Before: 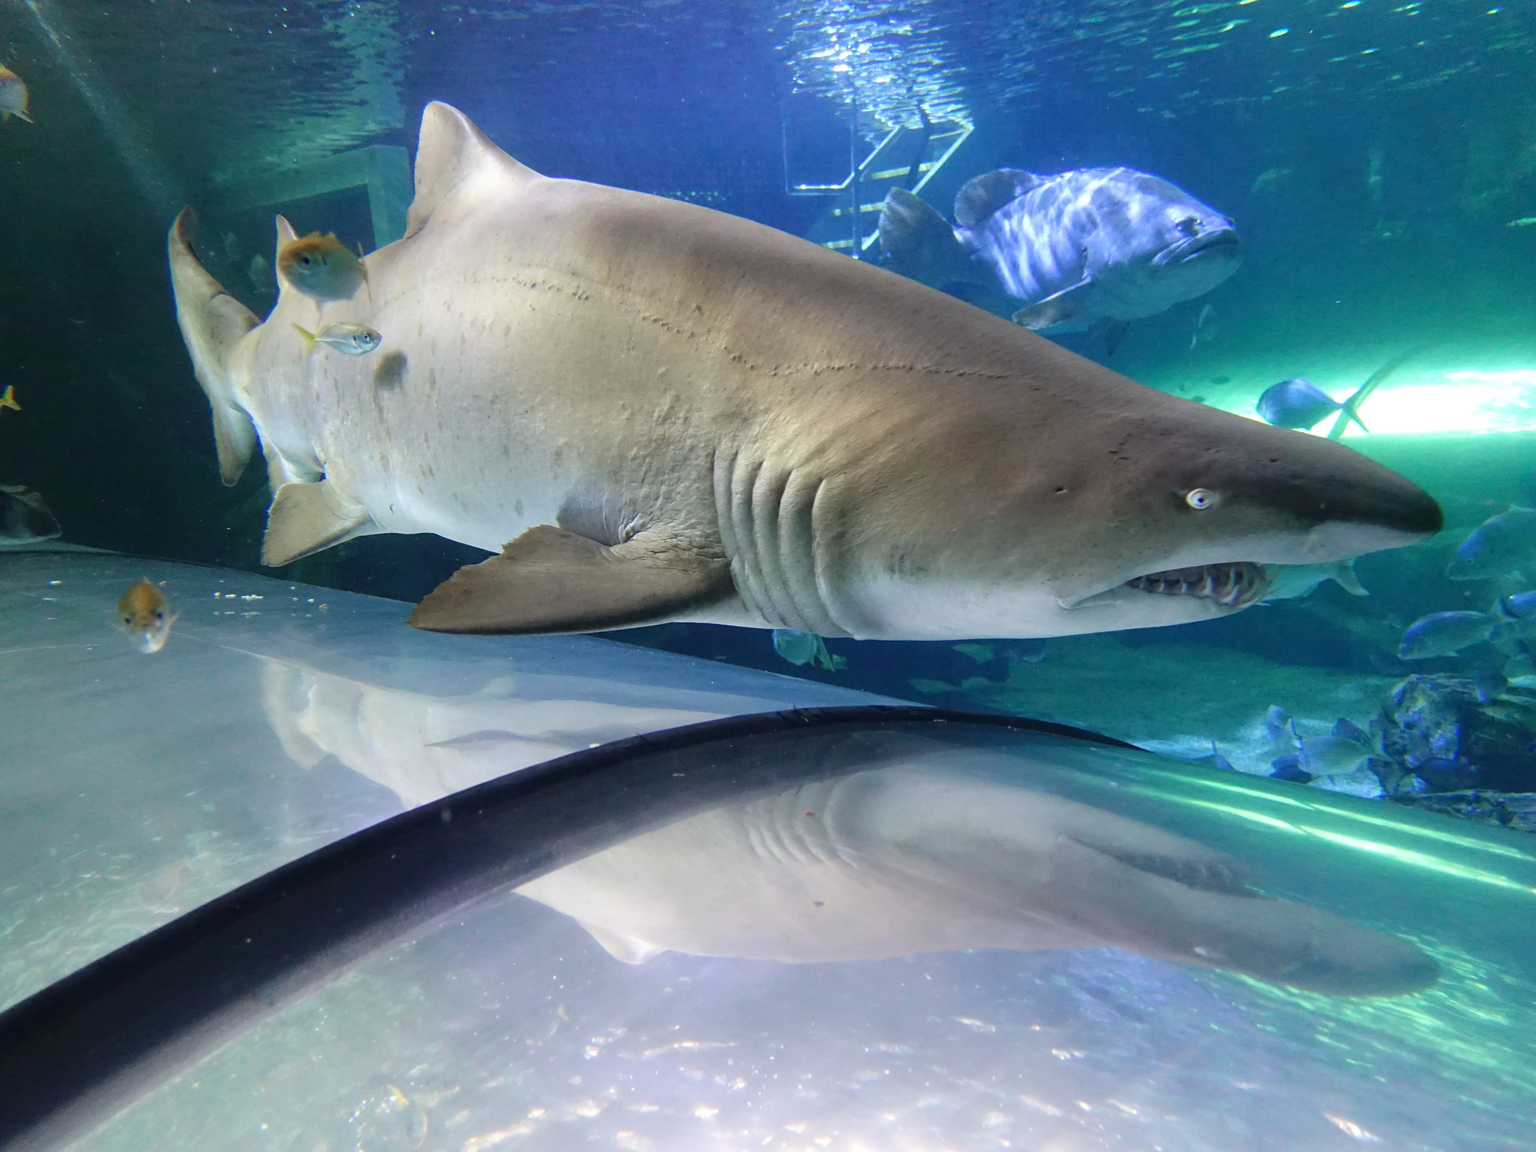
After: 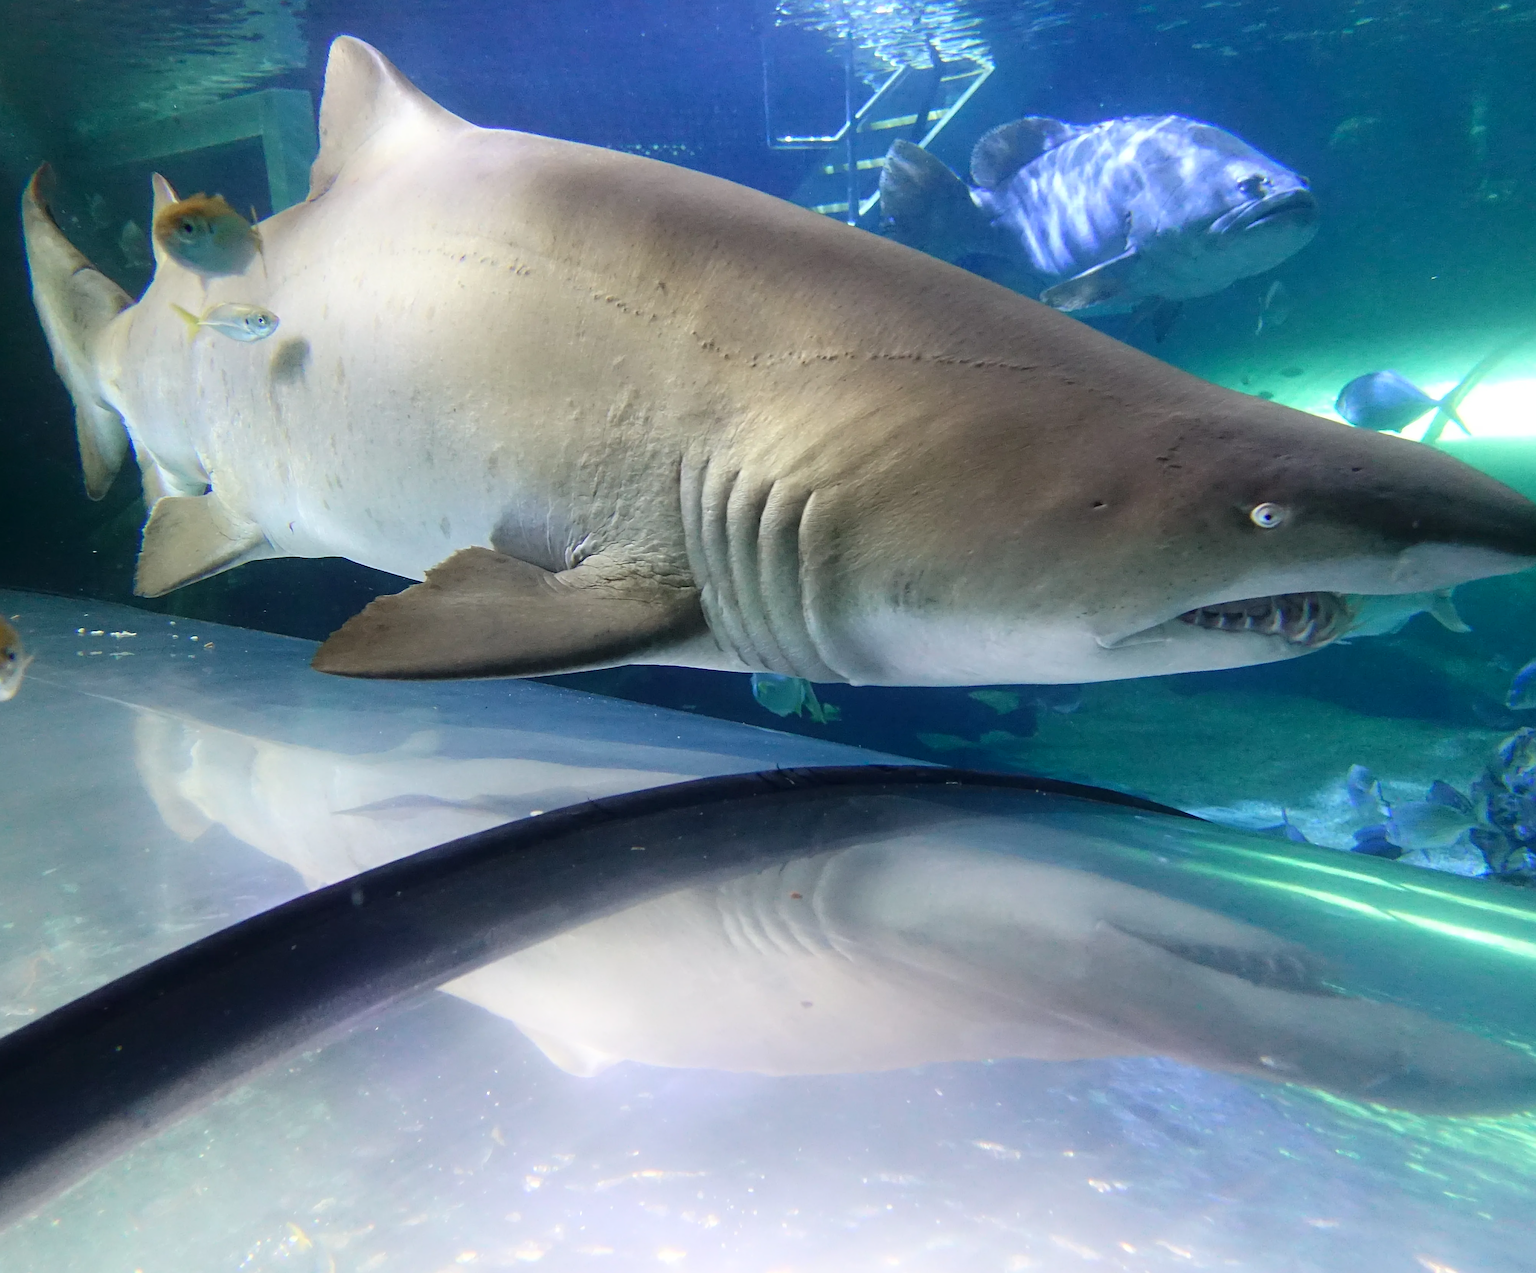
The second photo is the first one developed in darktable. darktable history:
crop: left 9.807%, top 6.259%, right 7.334%, bottom 2.177%
shadows and highlights: shadows -40.15, highlights 62.88, soften with gaussian
sharpen: amount 0.478
